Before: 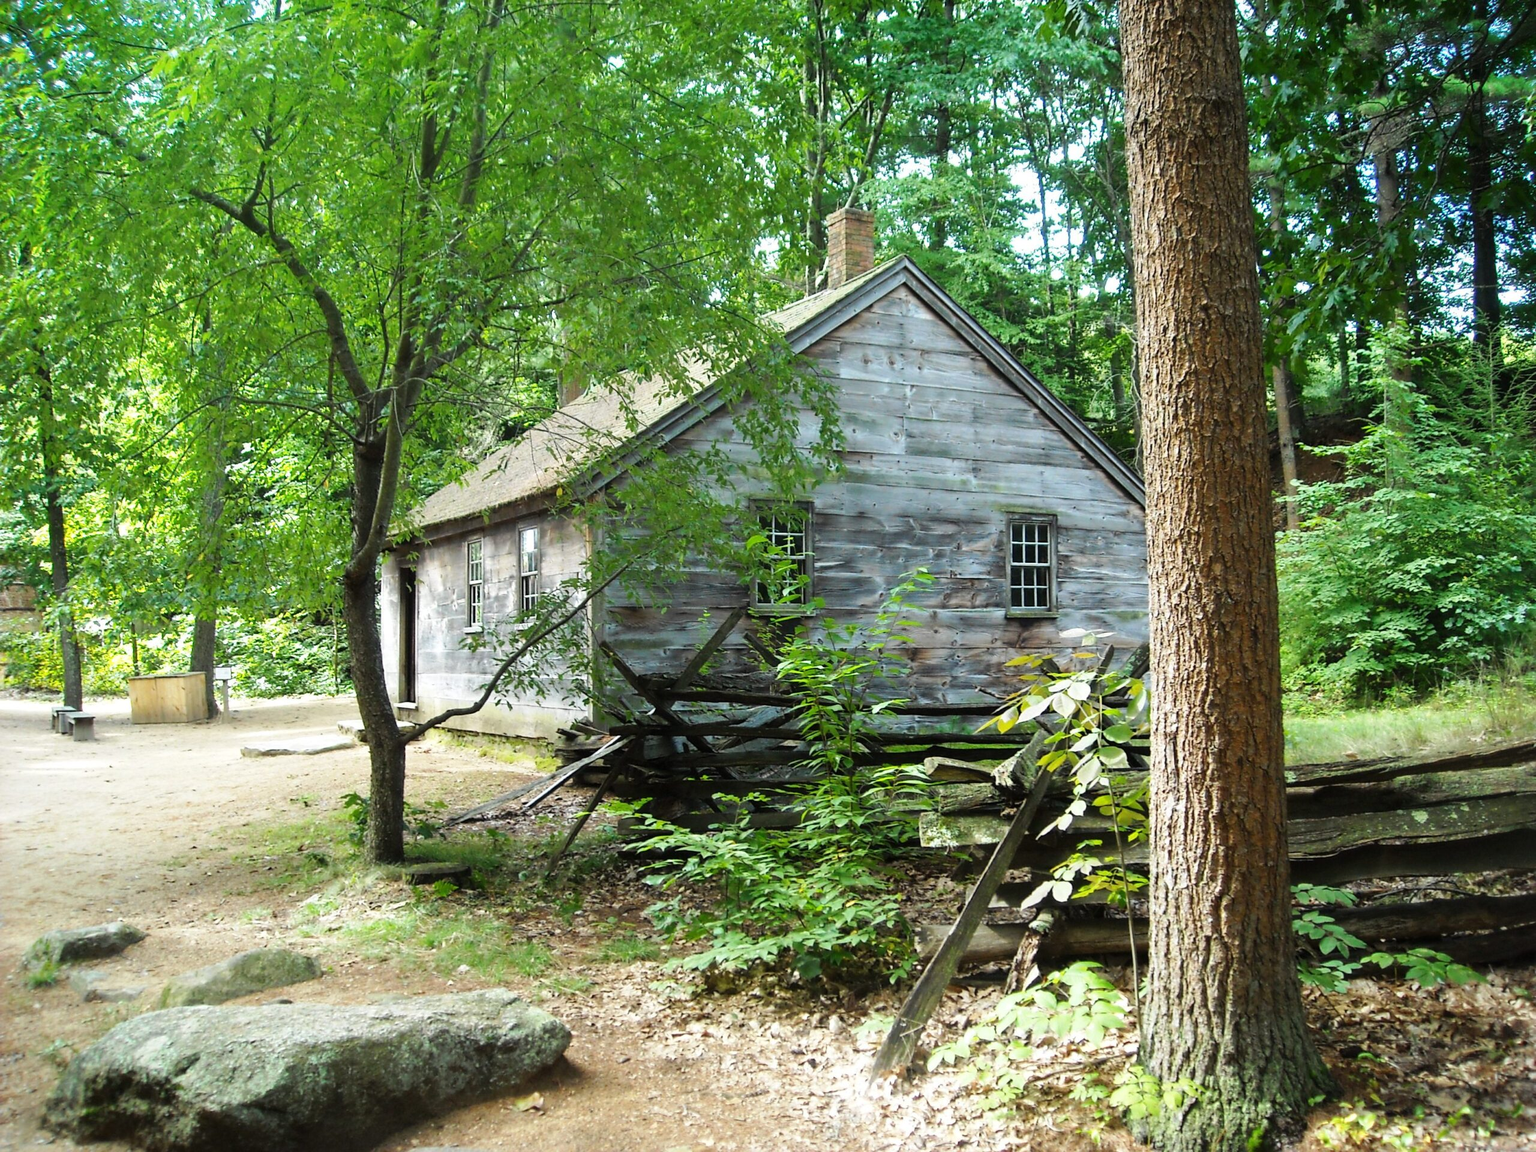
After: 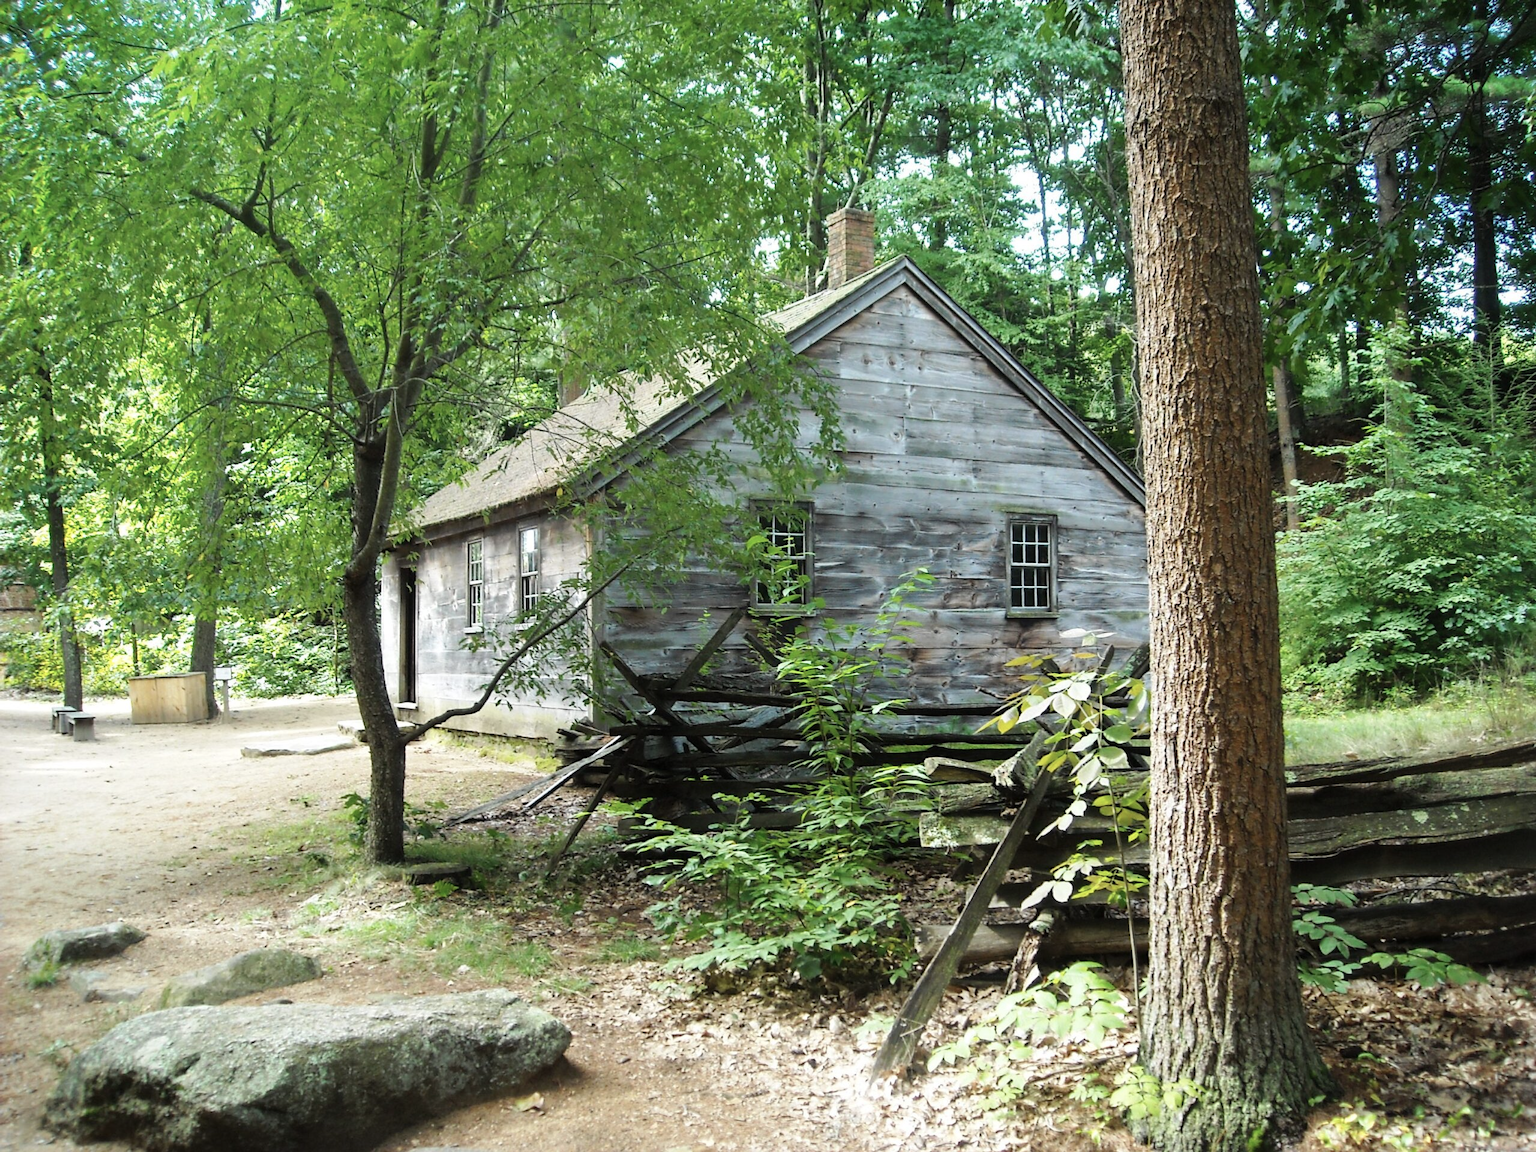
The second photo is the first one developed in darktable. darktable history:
color correction: highlights b* -0.047, saturation 0.794
